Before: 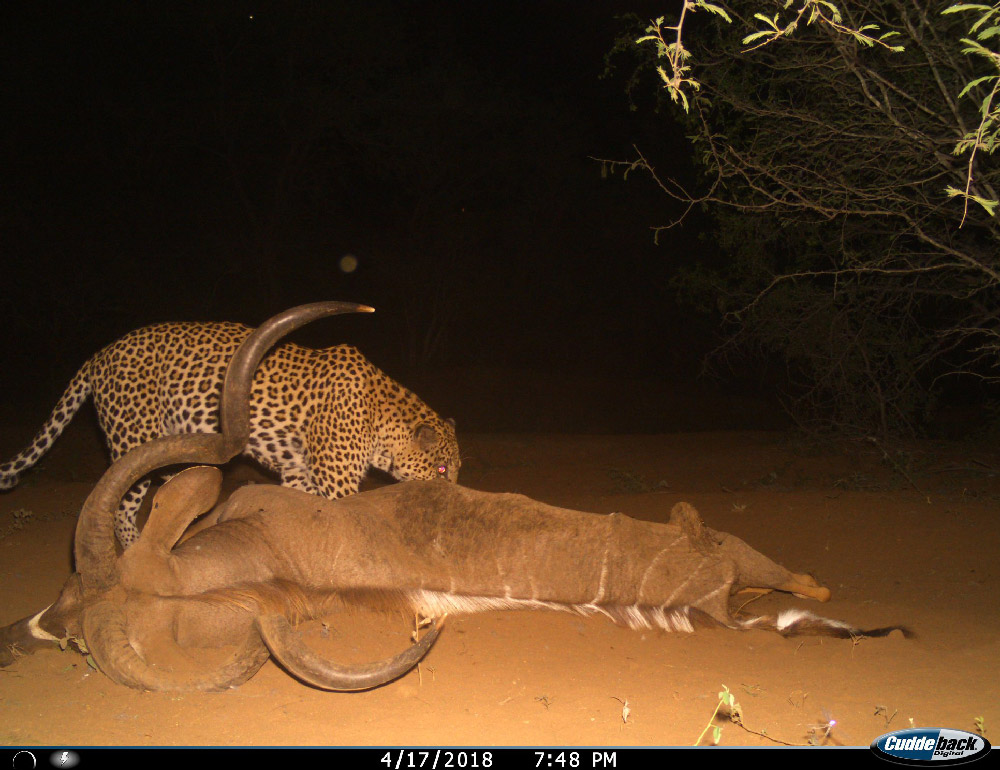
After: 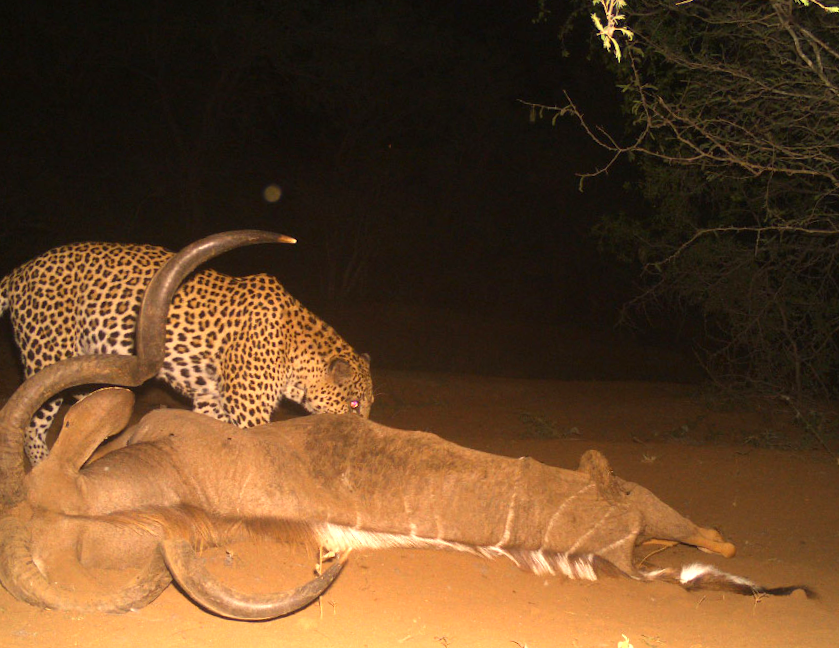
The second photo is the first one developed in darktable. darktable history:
crop and rotate: angle -3.18°, left 5.404%, top 5.181%, right 4.704%, bottom 4.683%
exposure: exposure 0.644 EV, compensate highlight preservation false
